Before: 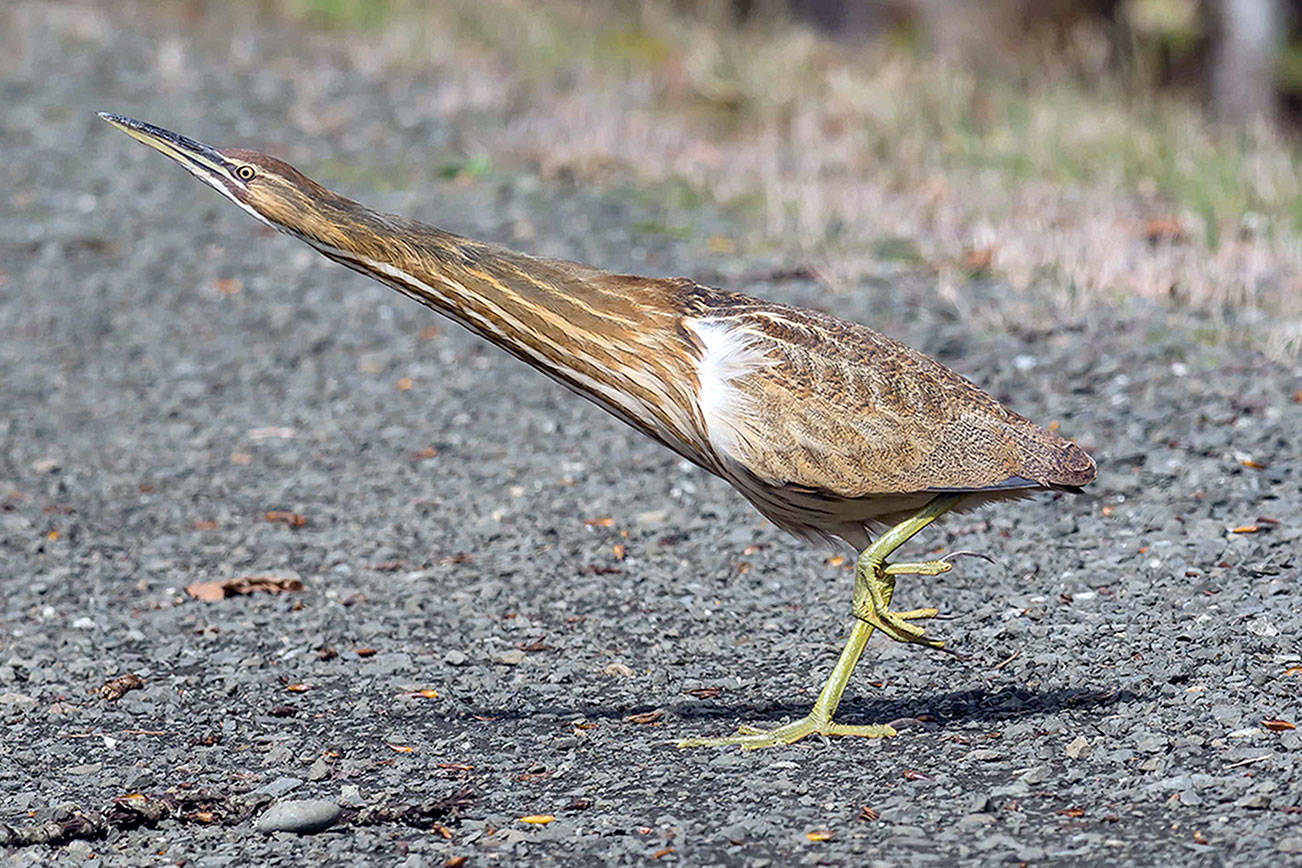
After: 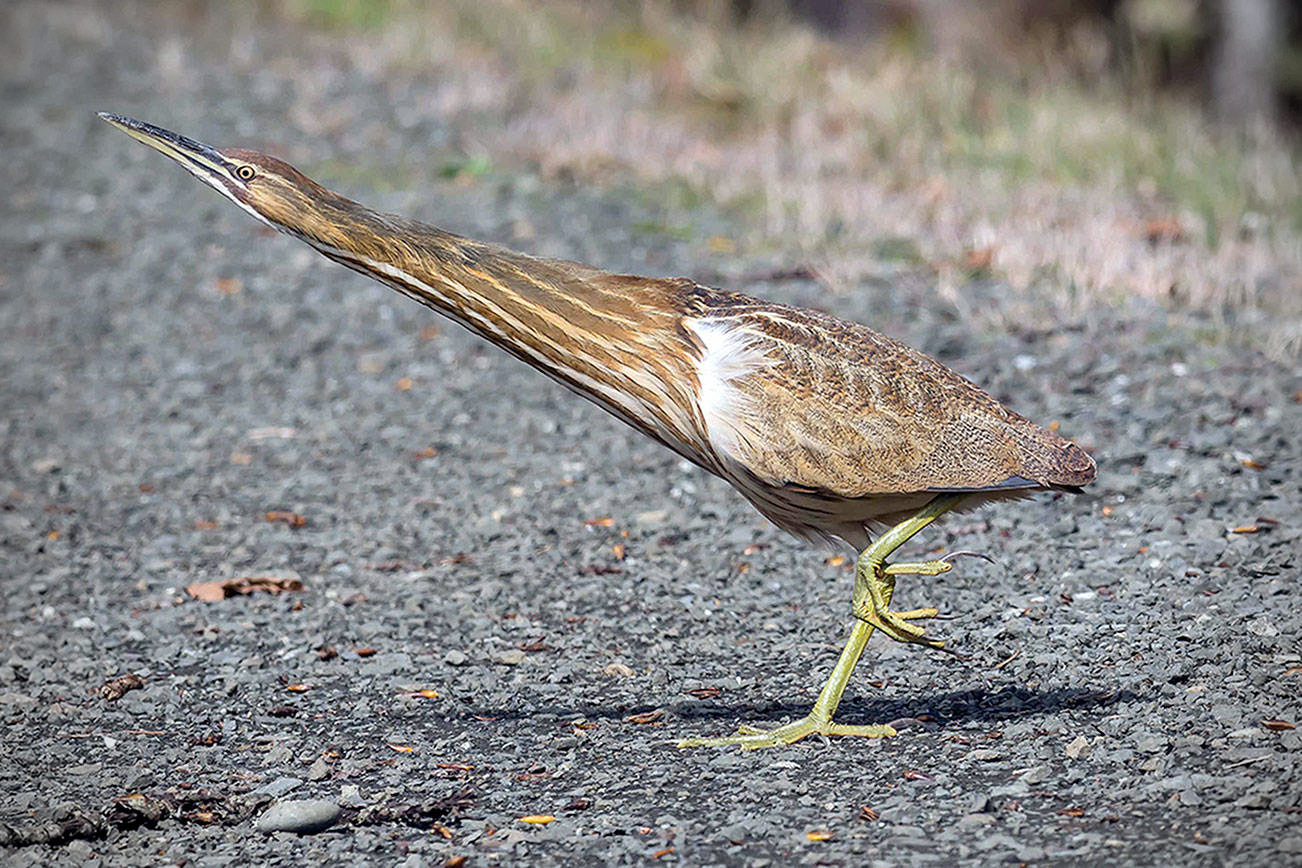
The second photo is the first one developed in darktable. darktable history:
vignetting: brightness -0.613, saturation -0.685, unbound false
